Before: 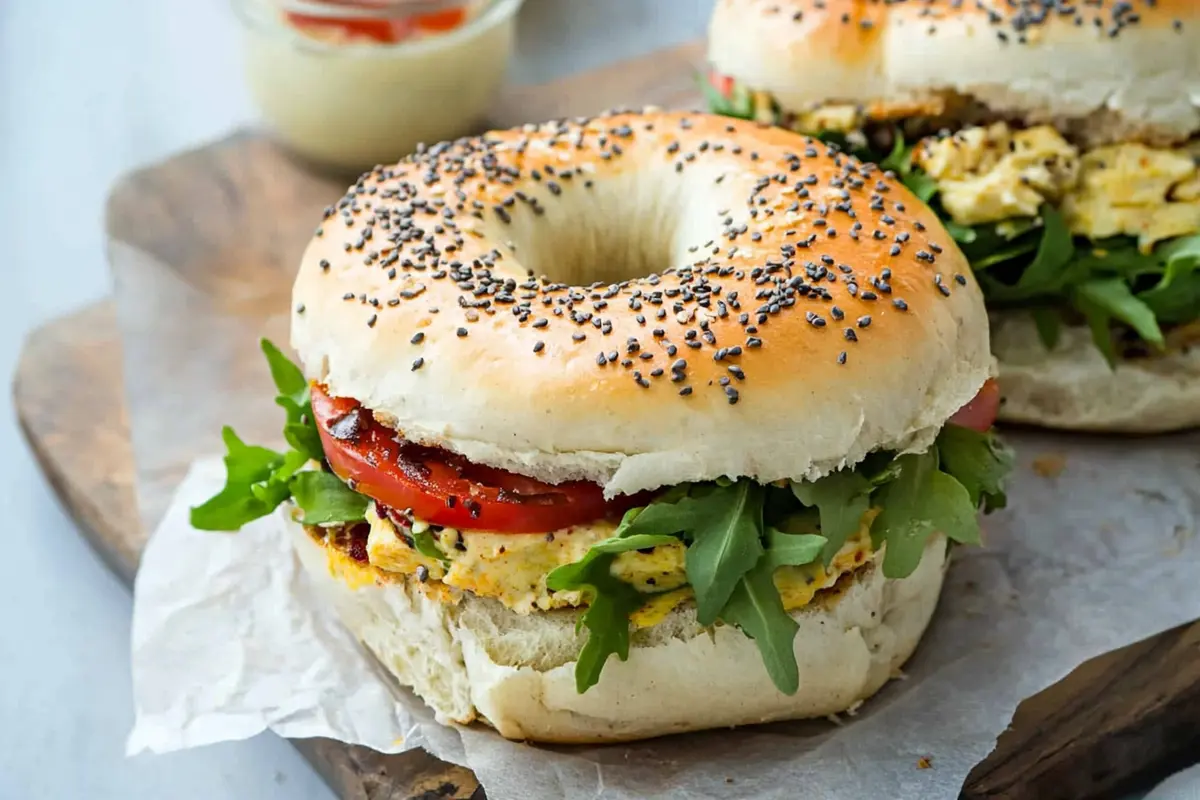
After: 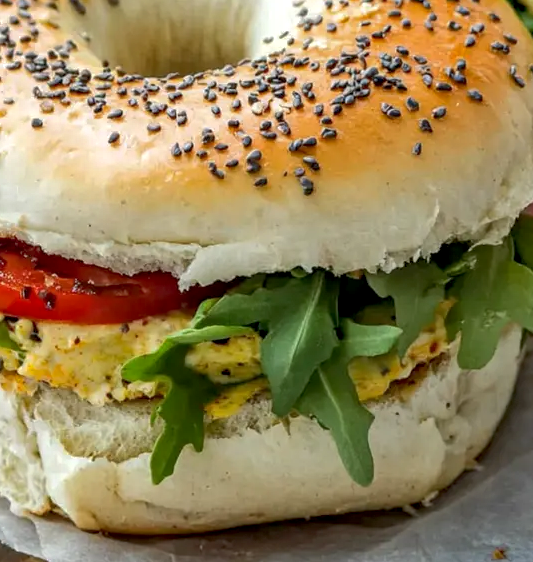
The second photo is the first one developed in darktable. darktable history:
crop: left 35.432%, top 26.233%, right 20.145%, bottom 3.432%
local contrast: detail 130%
exposure: black level correction 0.002, compensate highlight preservation false
shadows and highlights: on, module defaults
